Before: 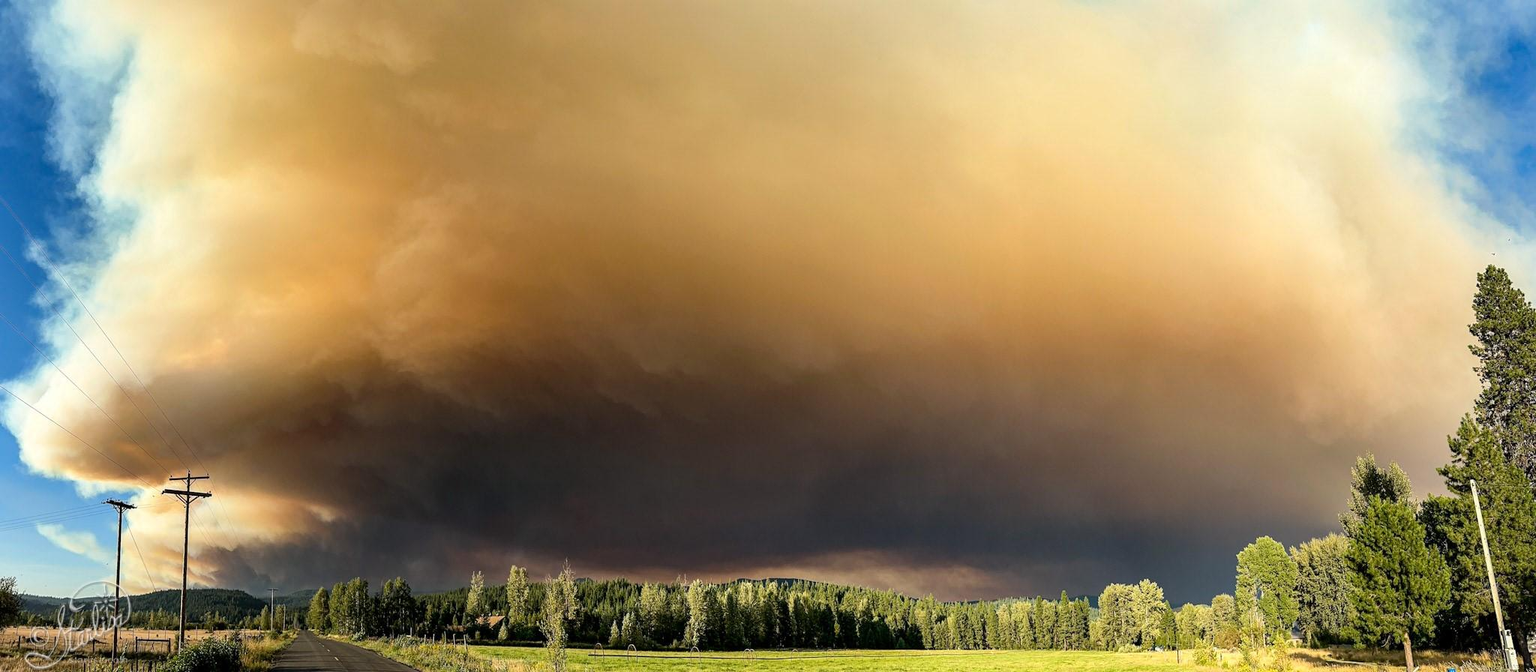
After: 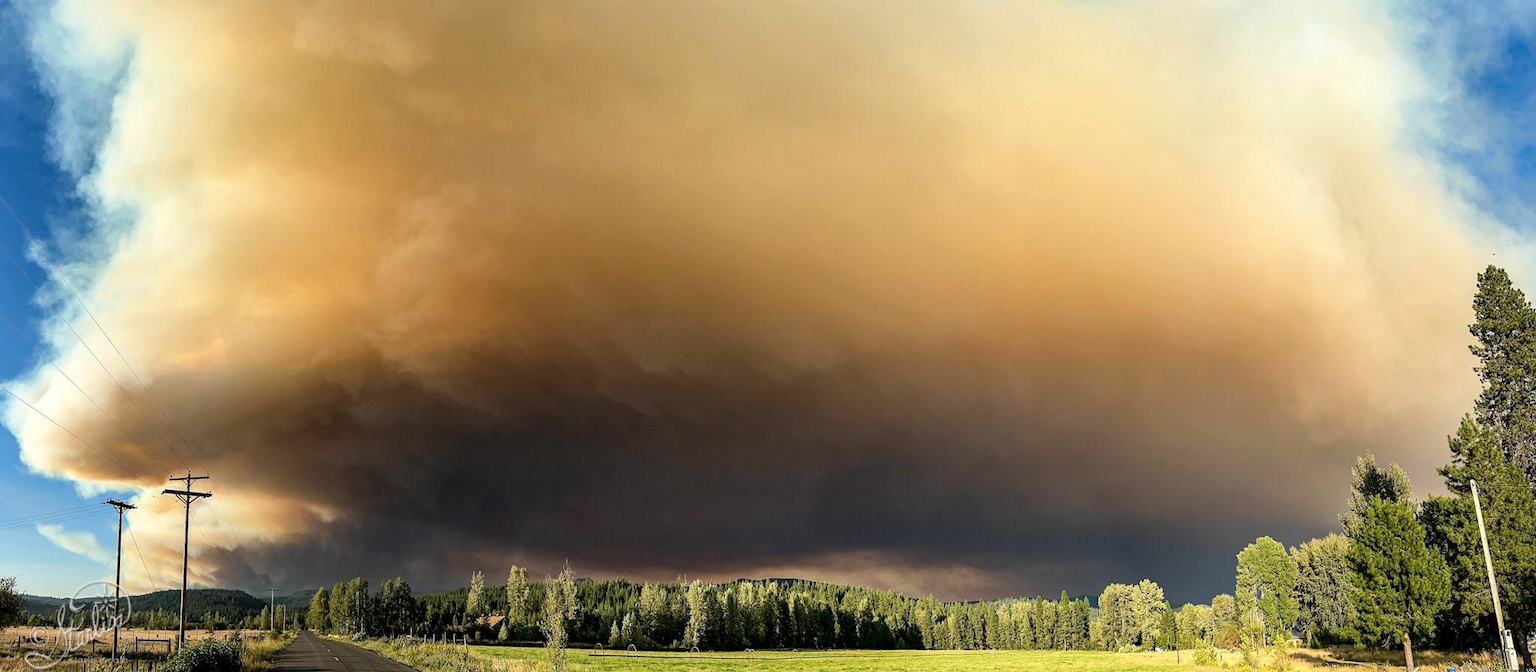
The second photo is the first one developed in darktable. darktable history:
contrast brightness saturation: saturation -0.042
